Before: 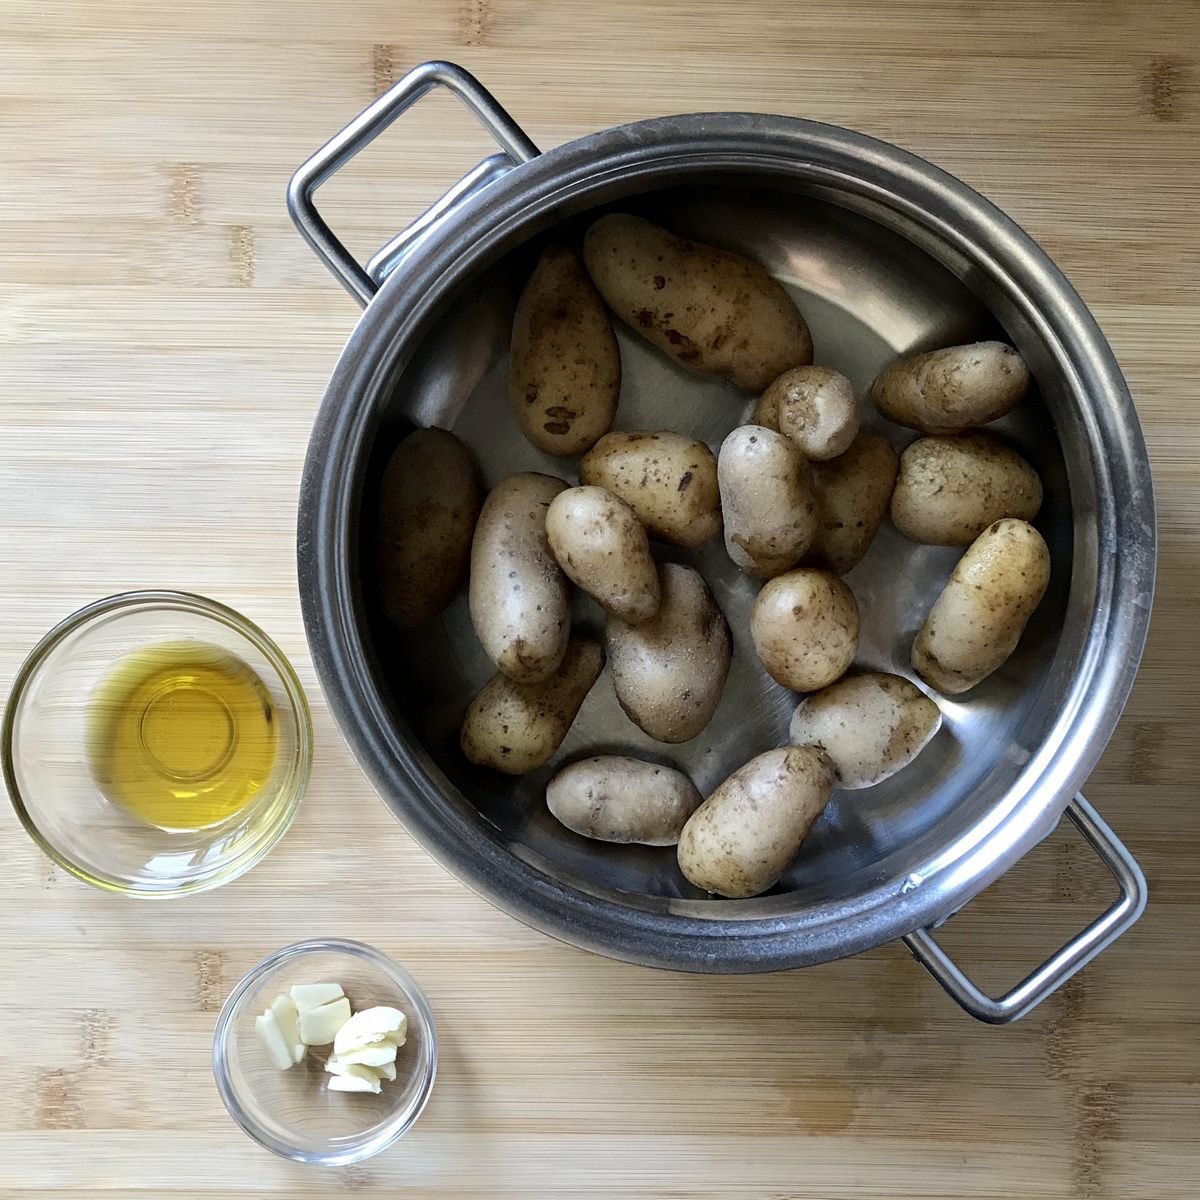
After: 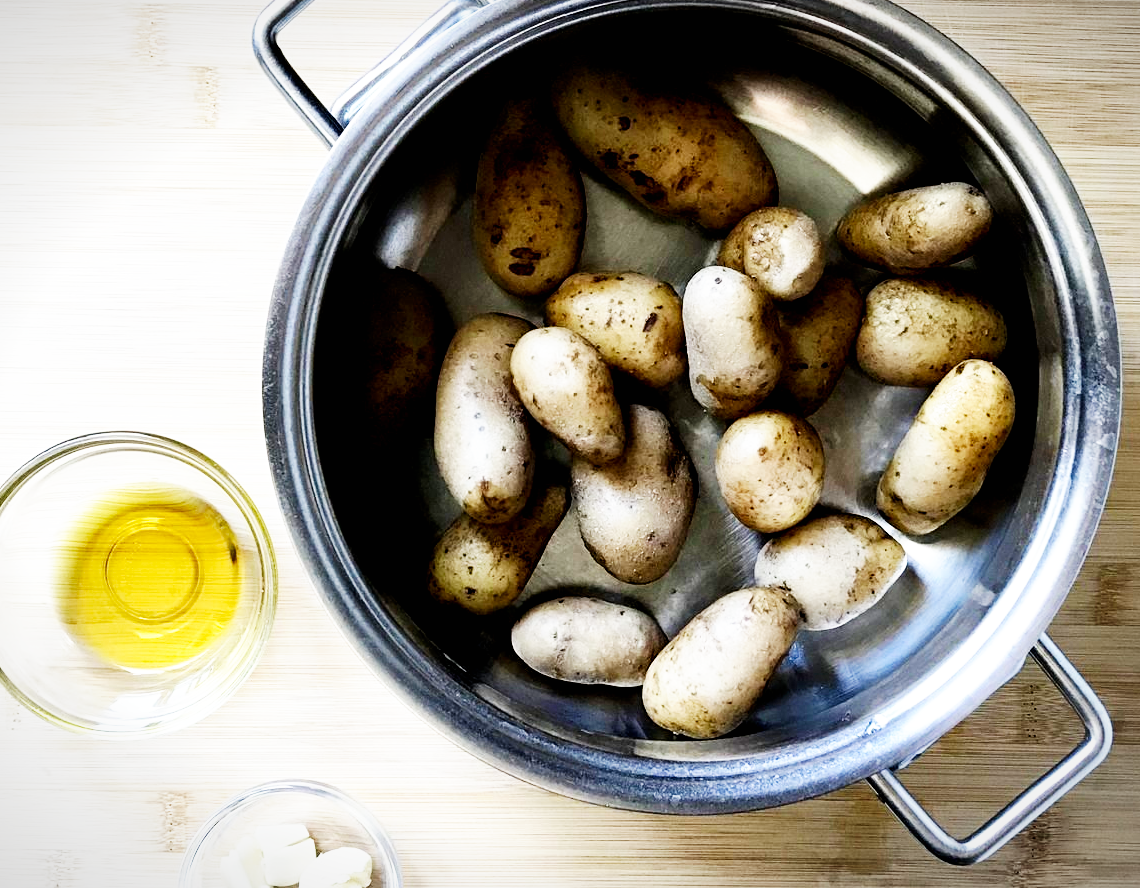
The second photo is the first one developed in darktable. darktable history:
base curve: curves: ch0 [(0, 0) (0.007, 0.004) (0.027, 0.03) (0.046, 0.07) (0.207, 0.54) (0.442, 0.872) (0.673, 0.972) (1, 1)], preserve colors none
crop and rotate: left 2.991%, top 13.302%, right 1.981%, bottom 12.636%
exposure: black level correction 0.009, exposure 0.119 EV, compensate highlight preservation false
vignetting: fall-off start 100%, brightness -0.282, width/height ratio 1.31
